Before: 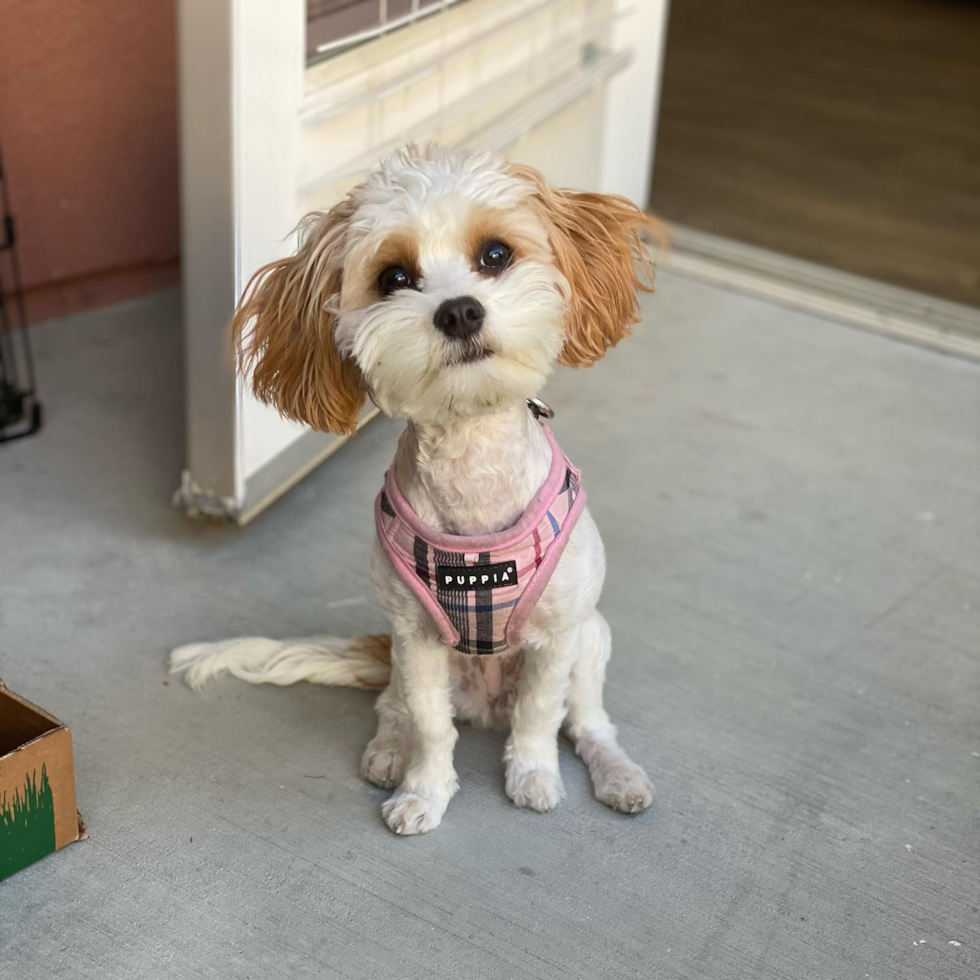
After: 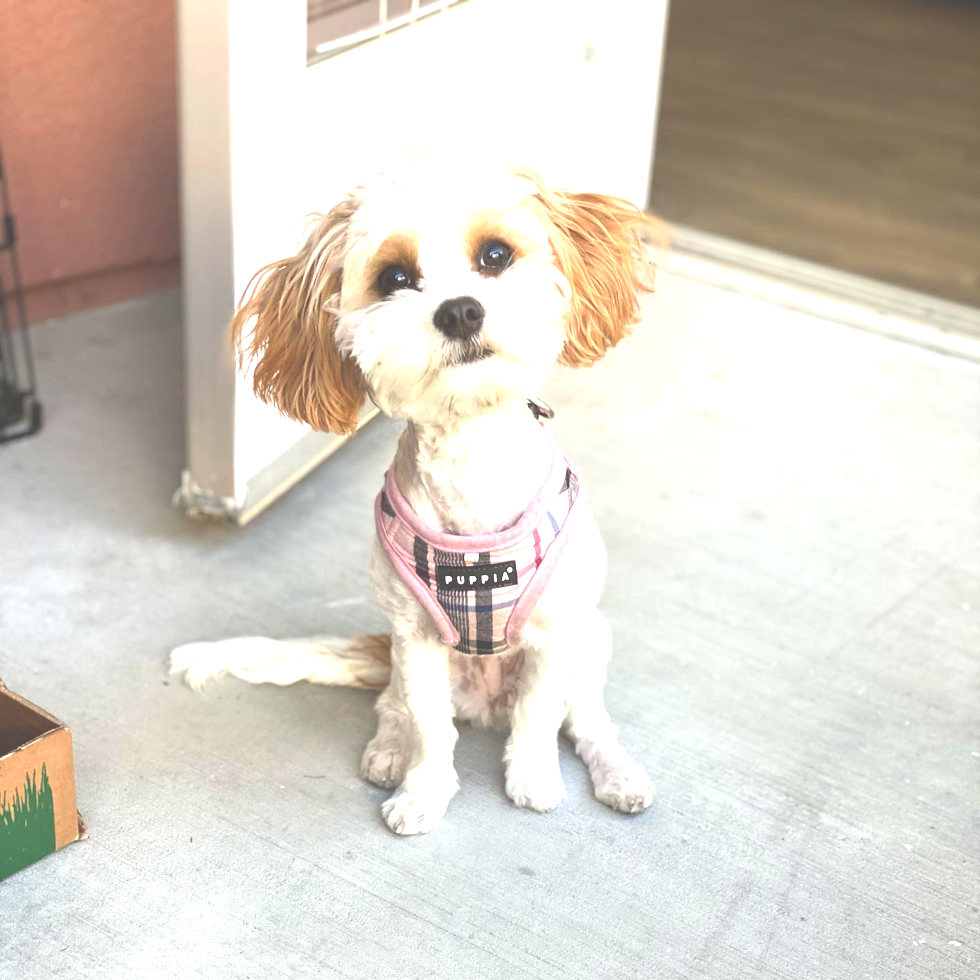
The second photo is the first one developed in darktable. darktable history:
exposure: black level correction -0.024, exposure 1.394 EV, compensate exposure bias true, compensate highlight preservation false
